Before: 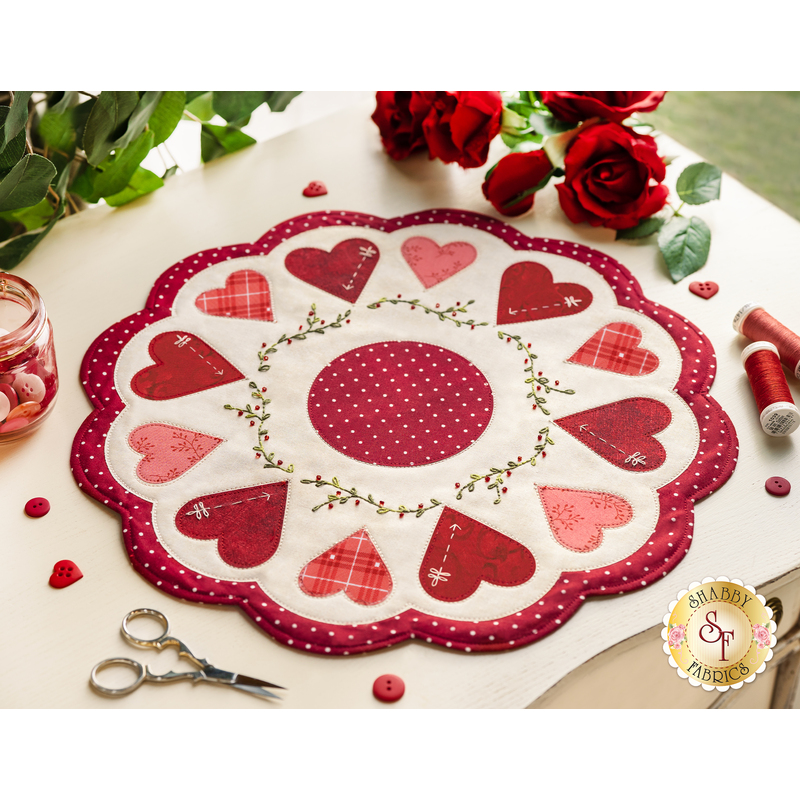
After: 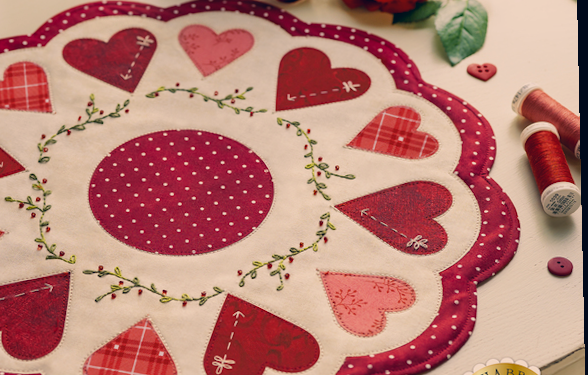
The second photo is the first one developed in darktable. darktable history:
color correction: highlights a* 10.32, highlights b* 14.66, shadows a* -9.59, shadows b* -15.02
exposure: exposure -0.462 EV, compensate highlight preservation false
color balance rgb: perceptual saturation grading › global saturation 10%, global vibrance 10%
crop and rotate: left 27.938%, top 27.046%, bottom 27.046%
rotate and perspective: rotation -1.24°, automatic cropping off
